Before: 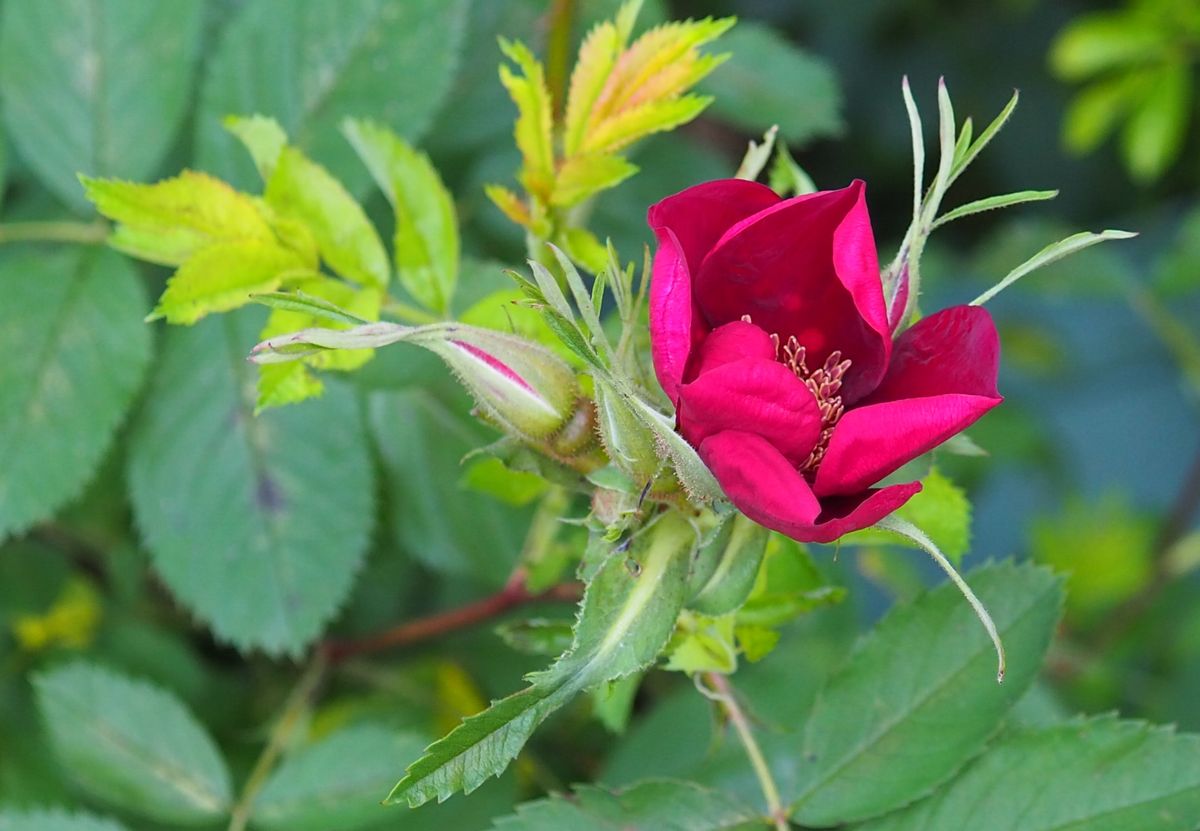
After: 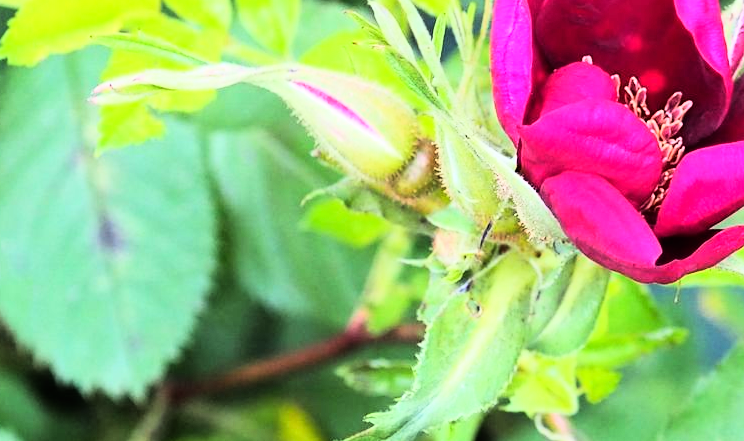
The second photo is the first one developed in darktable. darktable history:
crop: left 13.312%, top 31.28%, right 24.627%, bottom 15.582%
rgb curve: curves: ch0 [(0, 0) (0.21, 0.15) (0.24, 0.21) (0.5, 0.75) (0.75, 0.96) (0.89, 0.99) (1, 1)]; ch1 [(0, 0.02) (0.21, 0.13) (0.25, 0.2) (0.5, 0.67) (0.75, 0.9) (0.89, 0.97) (1, 1)]; ch2 [(0, 0.02) (0.21, 0.13) (0.25, 0.2) (0.5, 0.67) (0.75, 0.9) (0.89, 0.97) (1, 1)], compensate middle gray true
